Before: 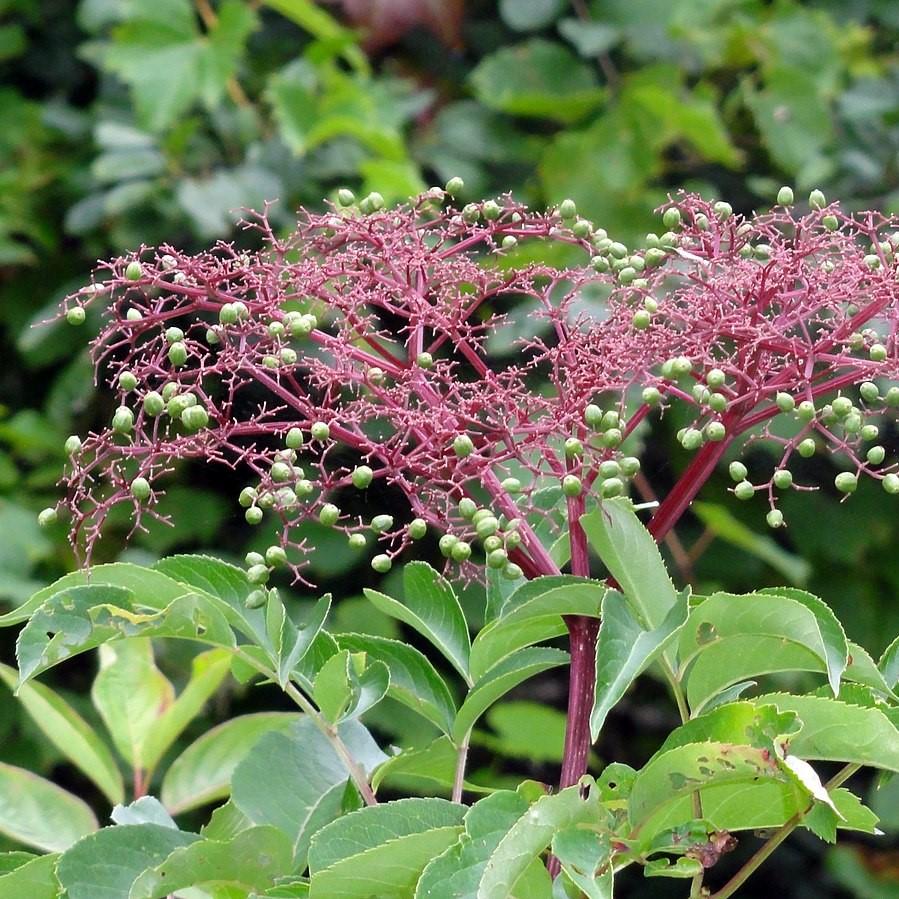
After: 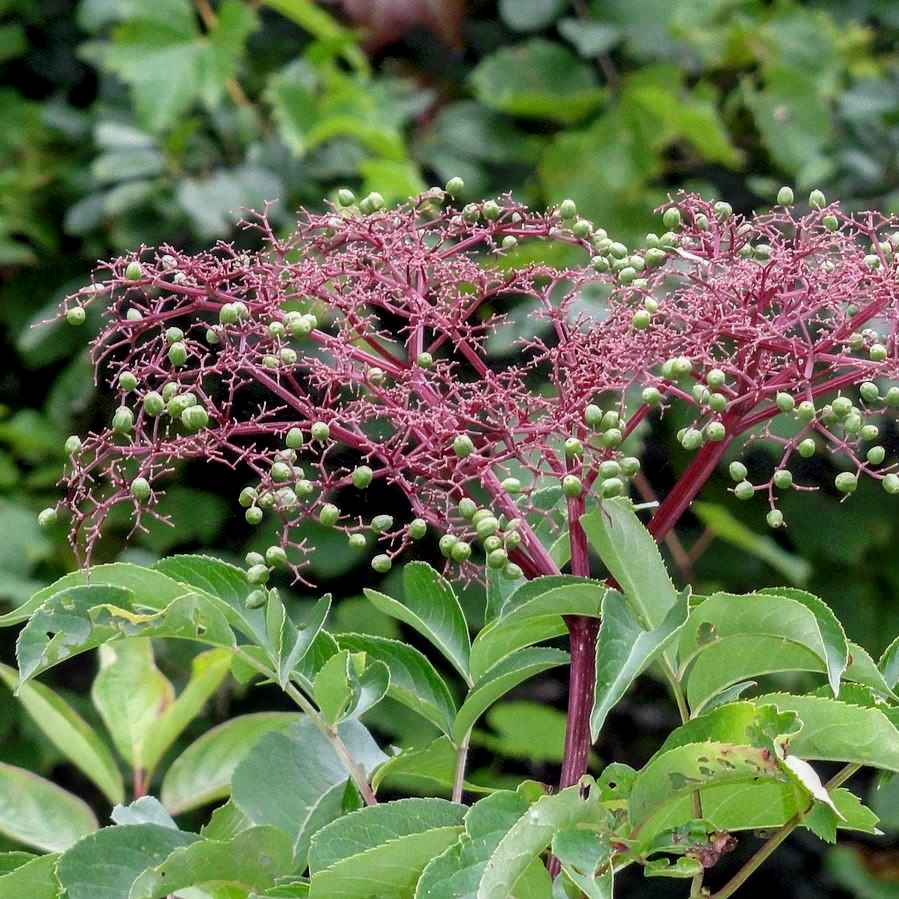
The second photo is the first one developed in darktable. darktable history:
local contrast: detail 130%
exposure: exposure -0.236 EV, compensate highlight preservation false
